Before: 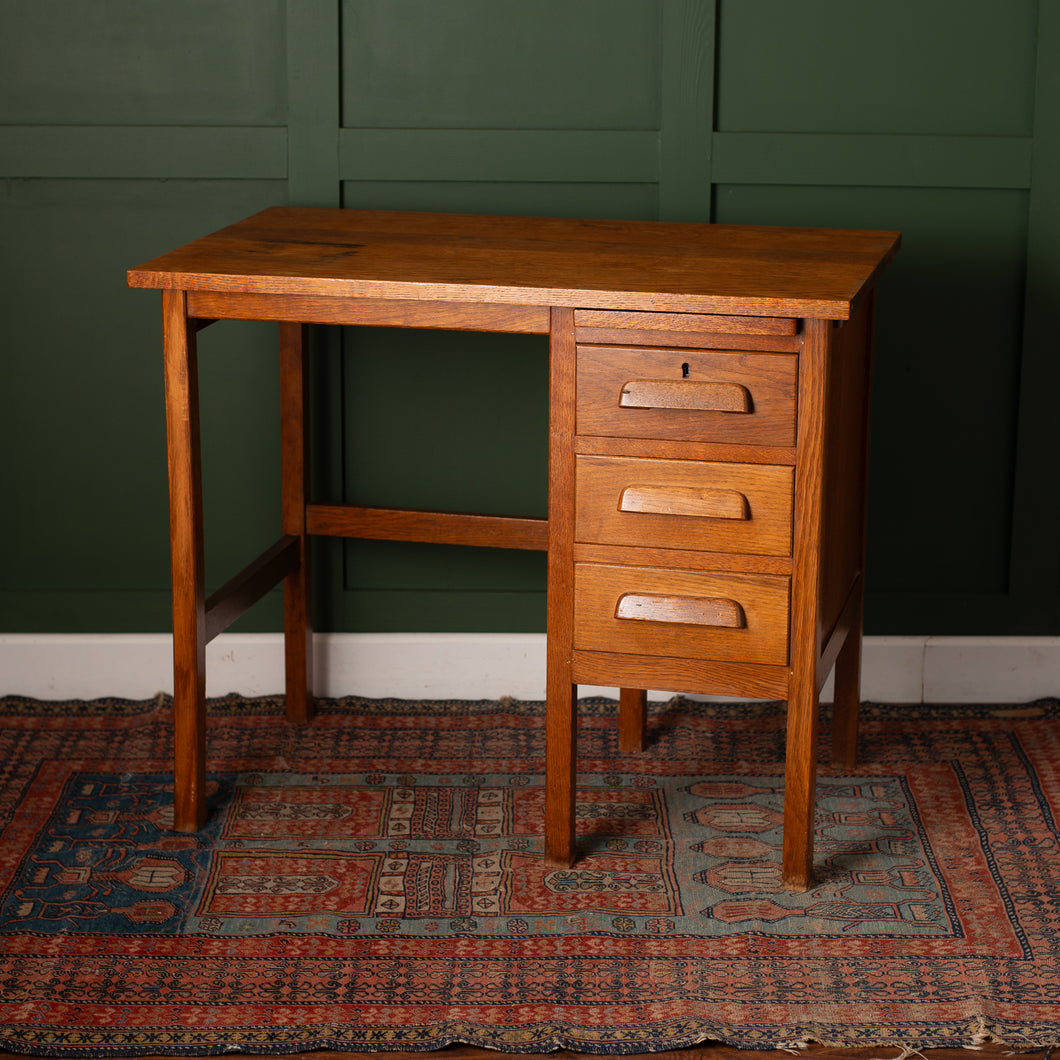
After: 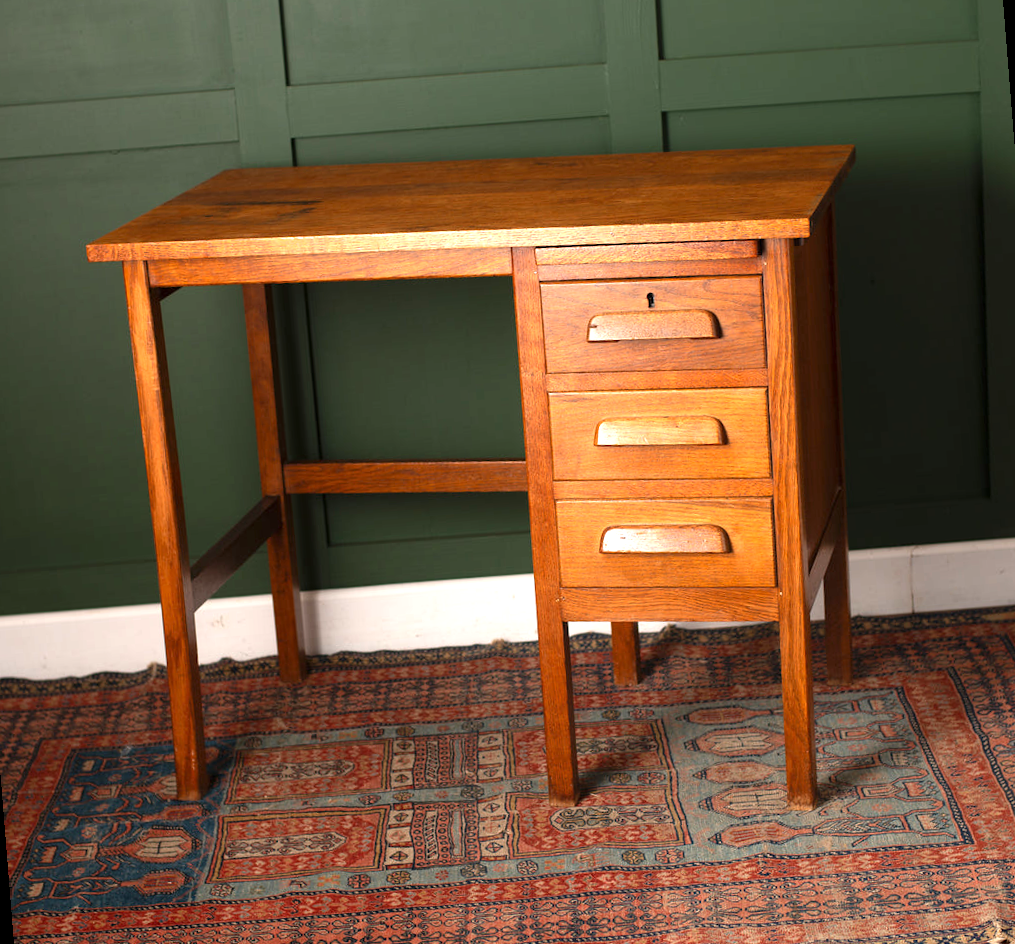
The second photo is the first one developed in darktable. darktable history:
rotate and perspective: rotation -4.57°, crop left 0.054, crop right 0.944, crop top 0.087, crop bottom 0.914
exposure: exposure 1.061 EV, compensate highlight preservation false
tone equalizer: on, module defaults
